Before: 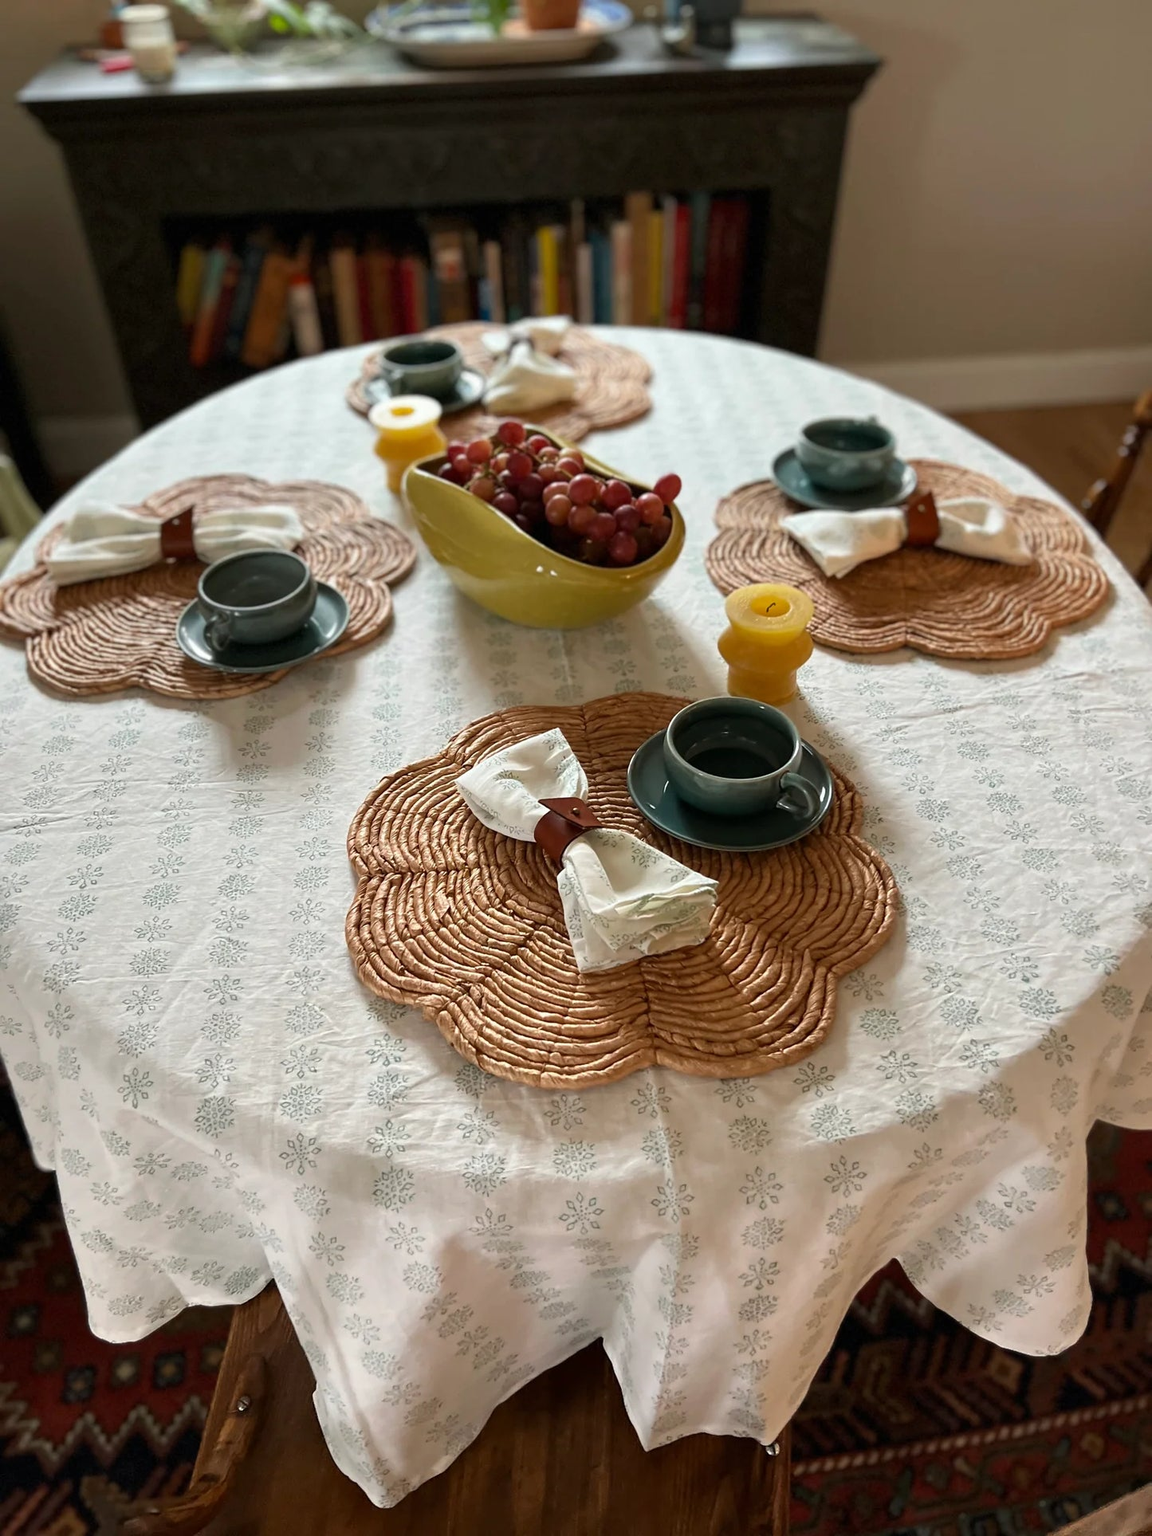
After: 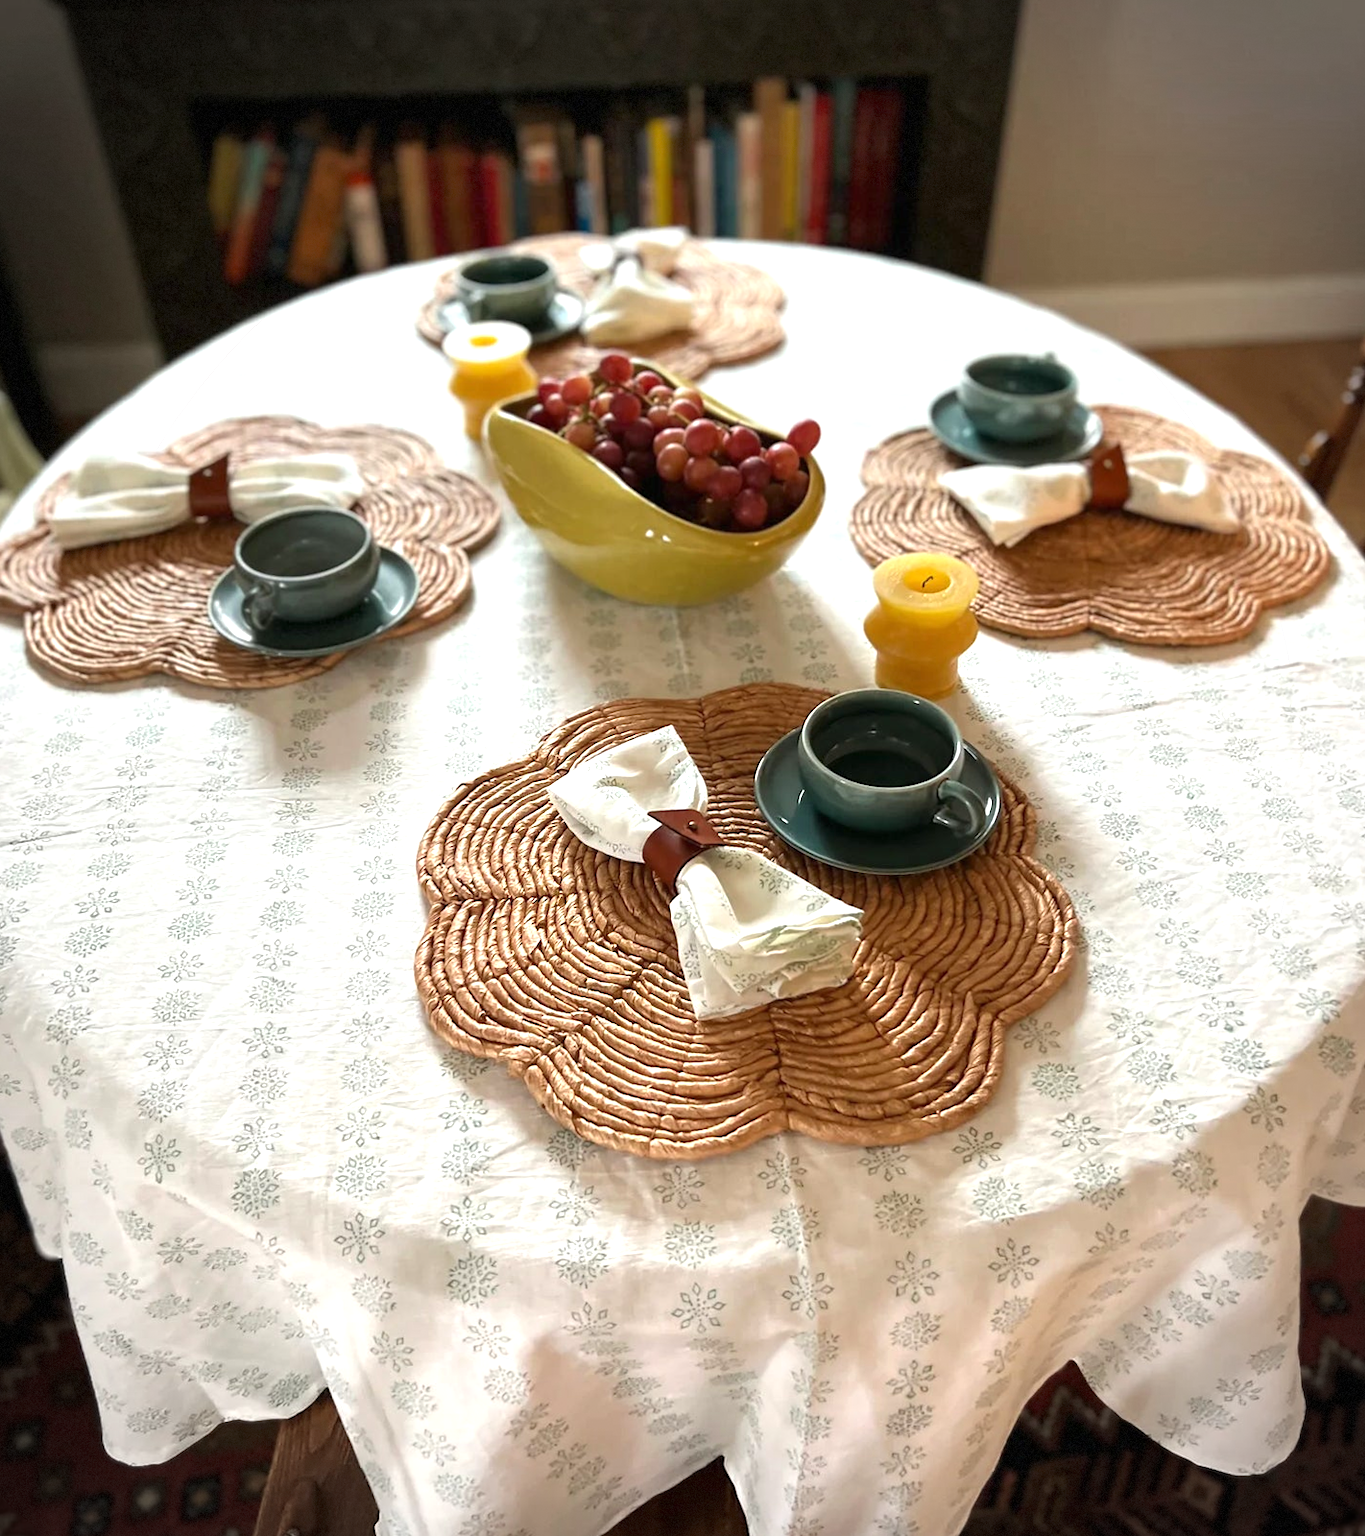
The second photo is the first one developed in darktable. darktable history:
vignetting: dithering 8-bit output, unbound false
exposure: black level correction 0, exposure 0.7 EV, compensate exposure bias true, compensate highlight preservation false
rotate and perspective: rotation 0.174°, lens shift (vertical) 0.013, lens shift (horizontal) 0.019, shear 0.001, automatic cropping original format, crop left 0.007, crop right 0.991, crop top 0.016, crop bottom 0.997
crop: top 7.625%, bottom 8.027%
